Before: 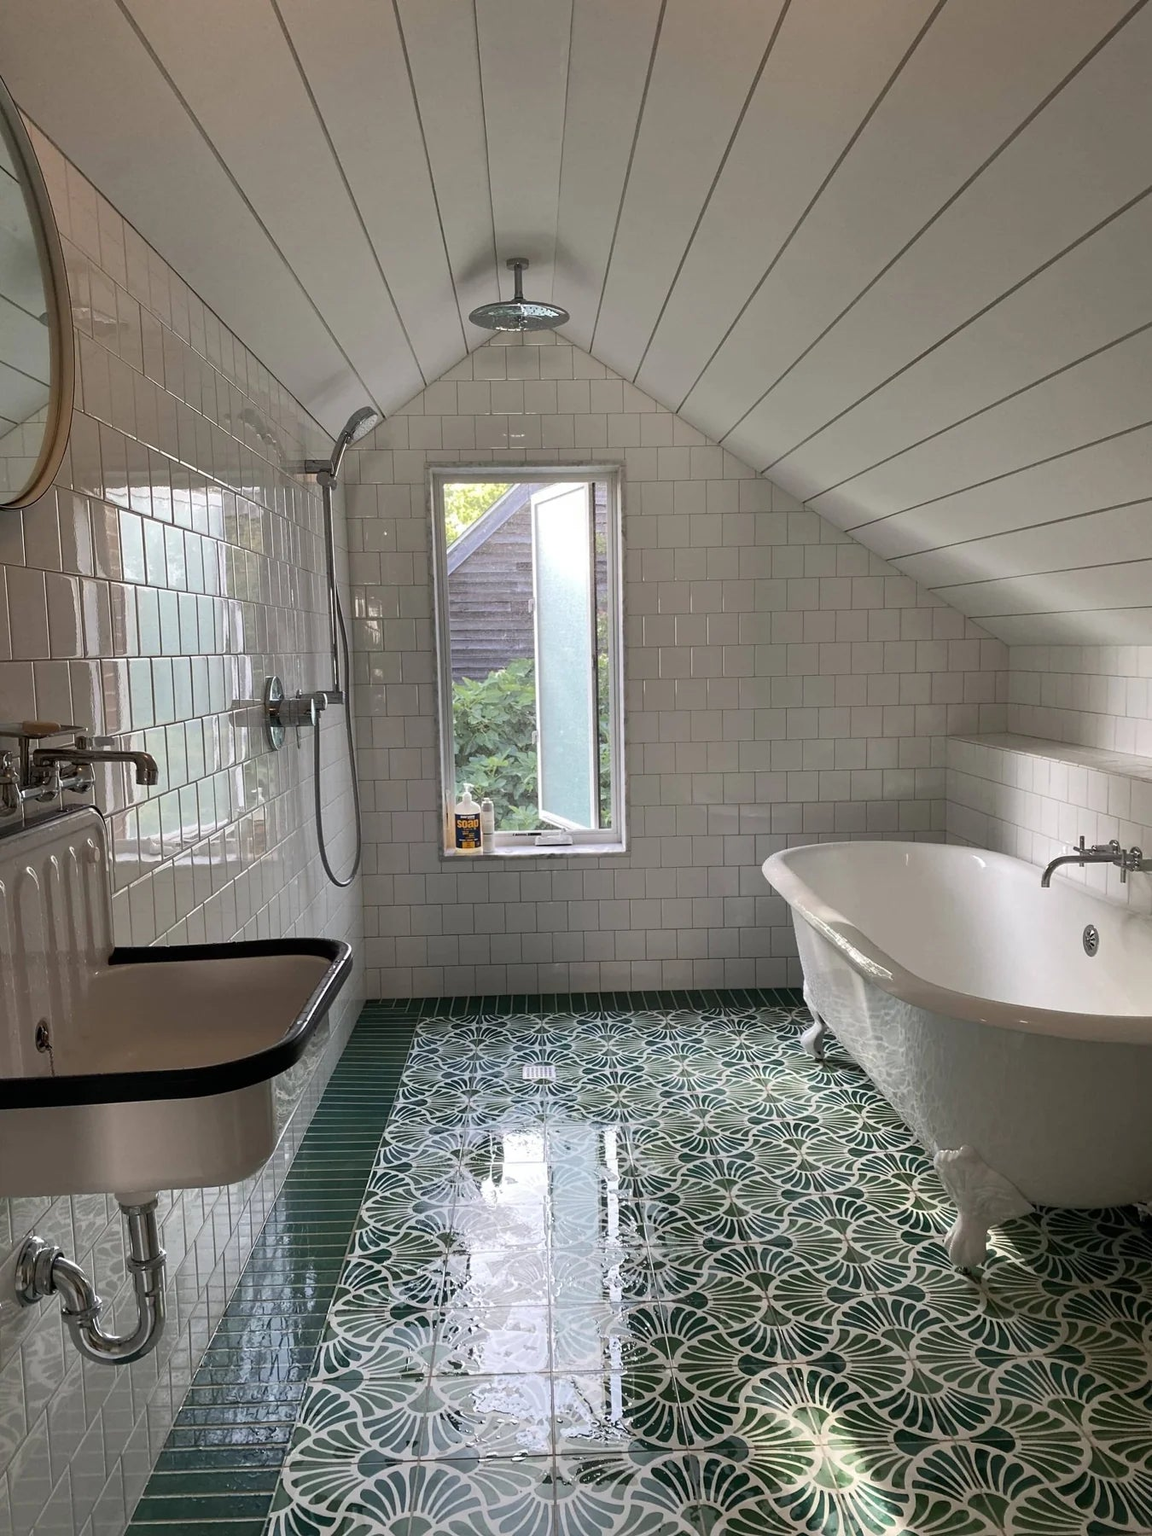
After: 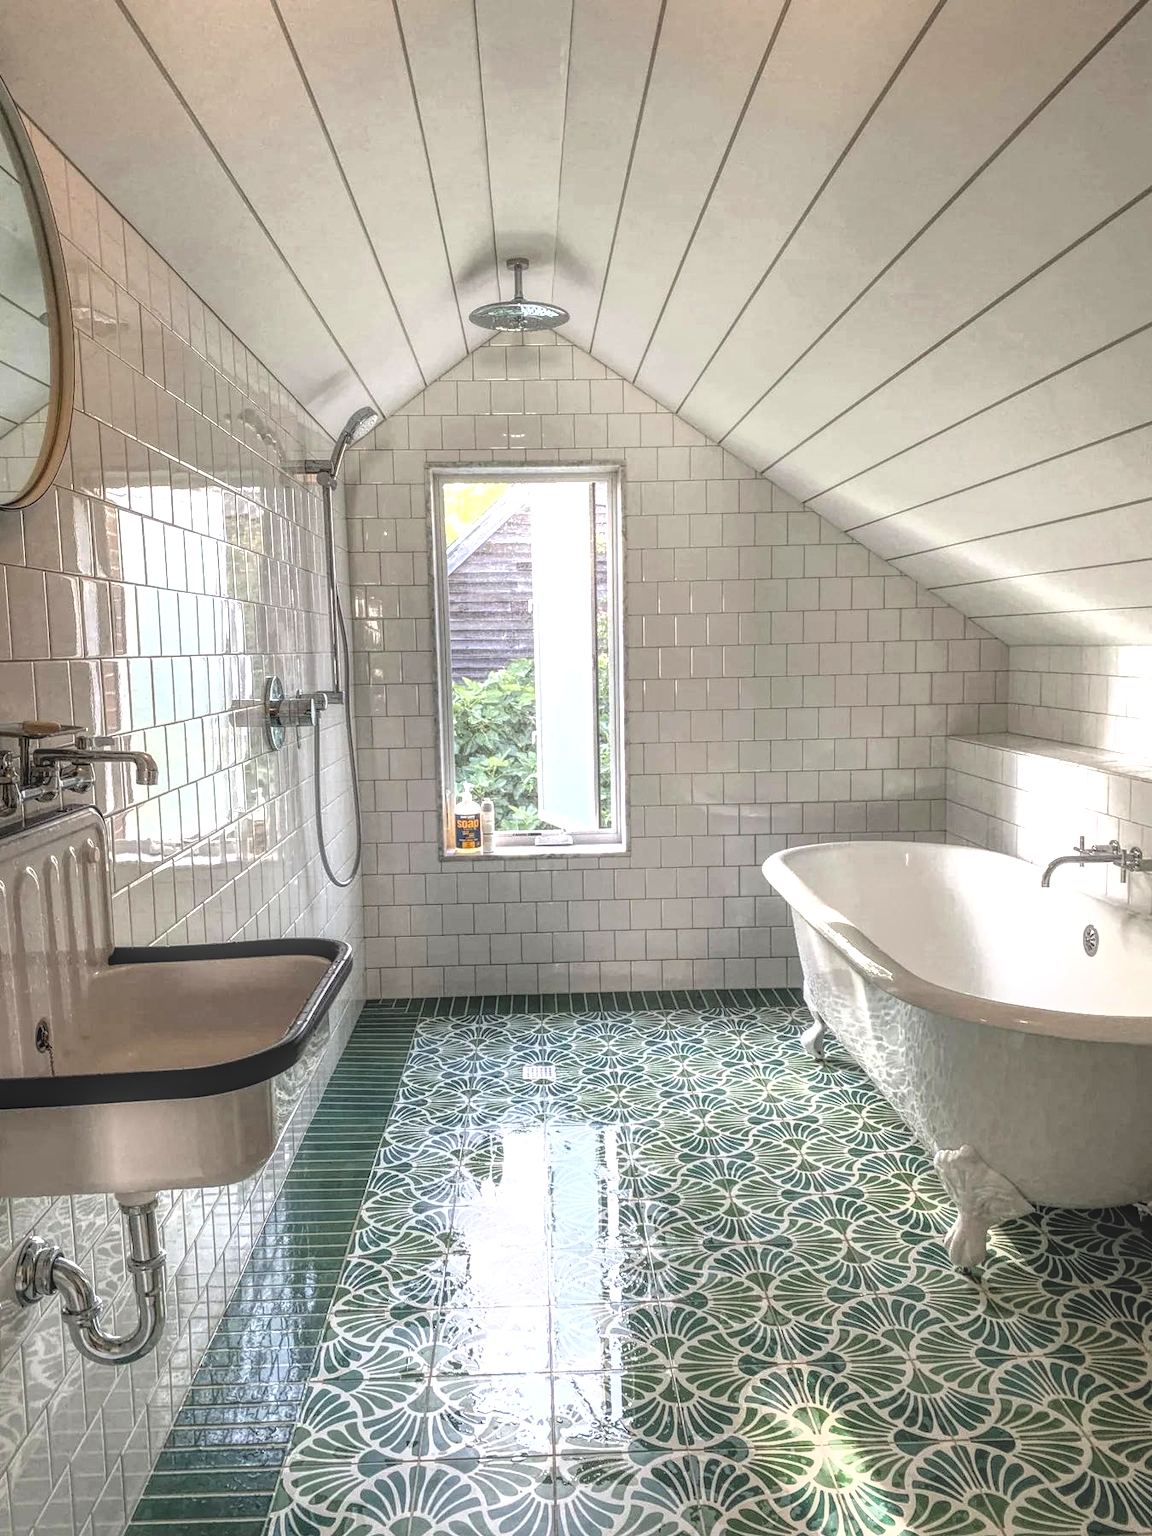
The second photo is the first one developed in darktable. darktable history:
local contrast: highlights 20%, shadows 24%, detail 200%, midtone range 0.2
tone equalizer: -8 EV -1.11 EV, -7 EV -1.03 EV, -6 EV -0.833 EV, -5 EV -0.594 EV, -3 EV 0.564 EV, -2 EV 0.888 EV, -1 EV 0.995 EV, +0 EV 1.07 EV
